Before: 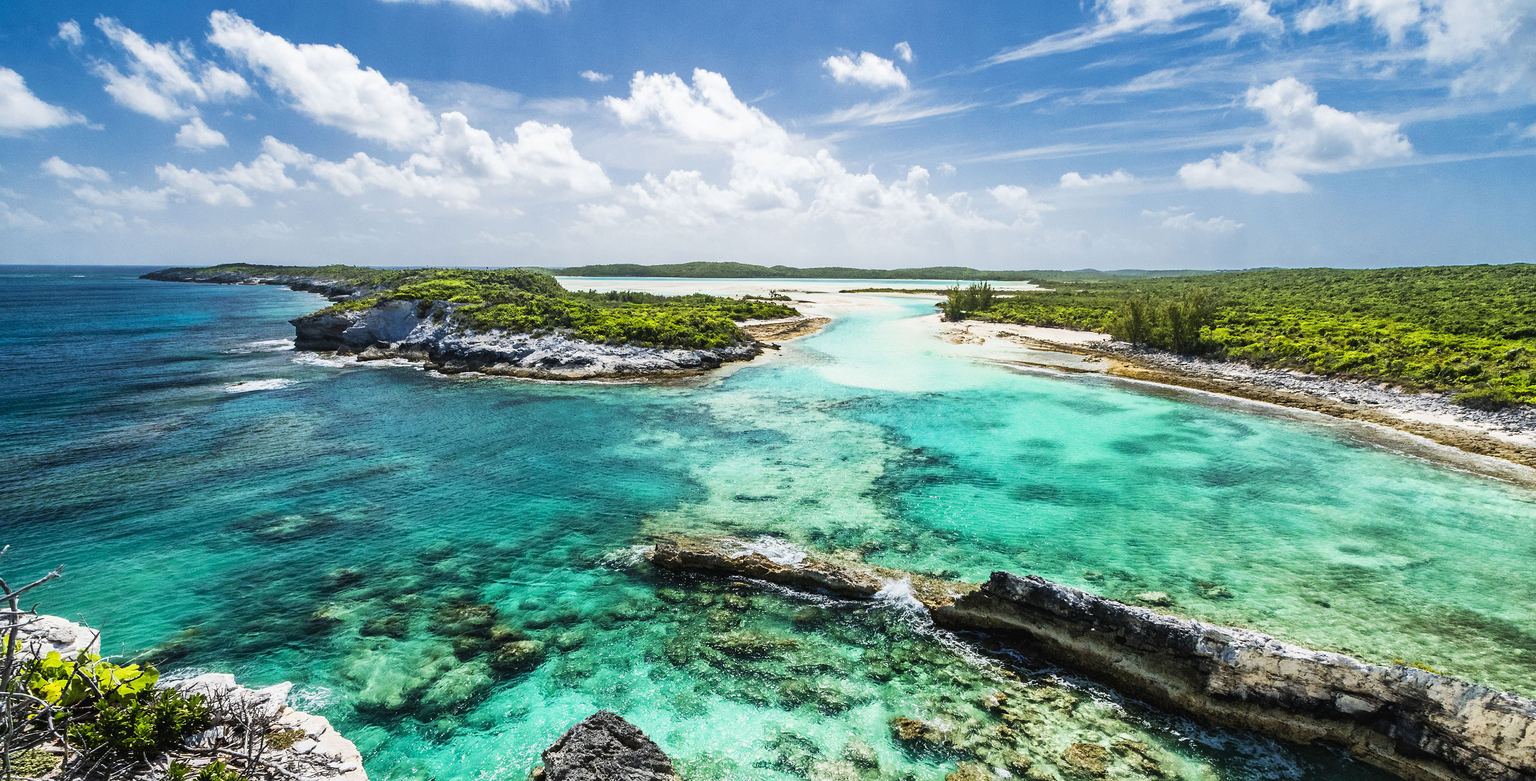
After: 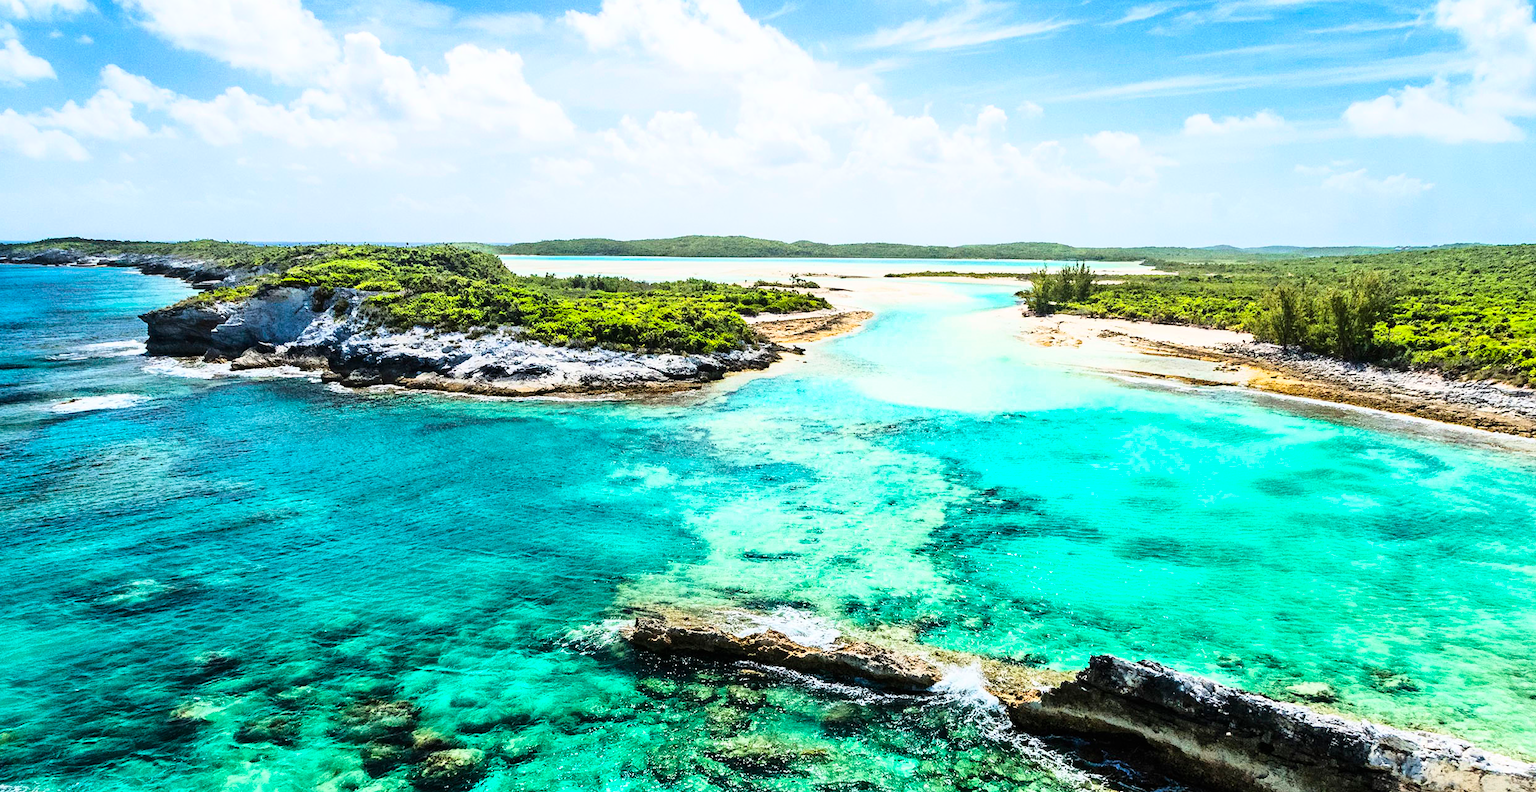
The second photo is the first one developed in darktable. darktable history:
crop and rotate: left 12.178%, top 11.385%, right 14.053%, bottom 13.78%
base curve: curves: ch0 [(0, 0) (0.028, 0.03) (0.121, 0.232) (0.46, 0.748) (0.859, 0.968) (1, 1)]
